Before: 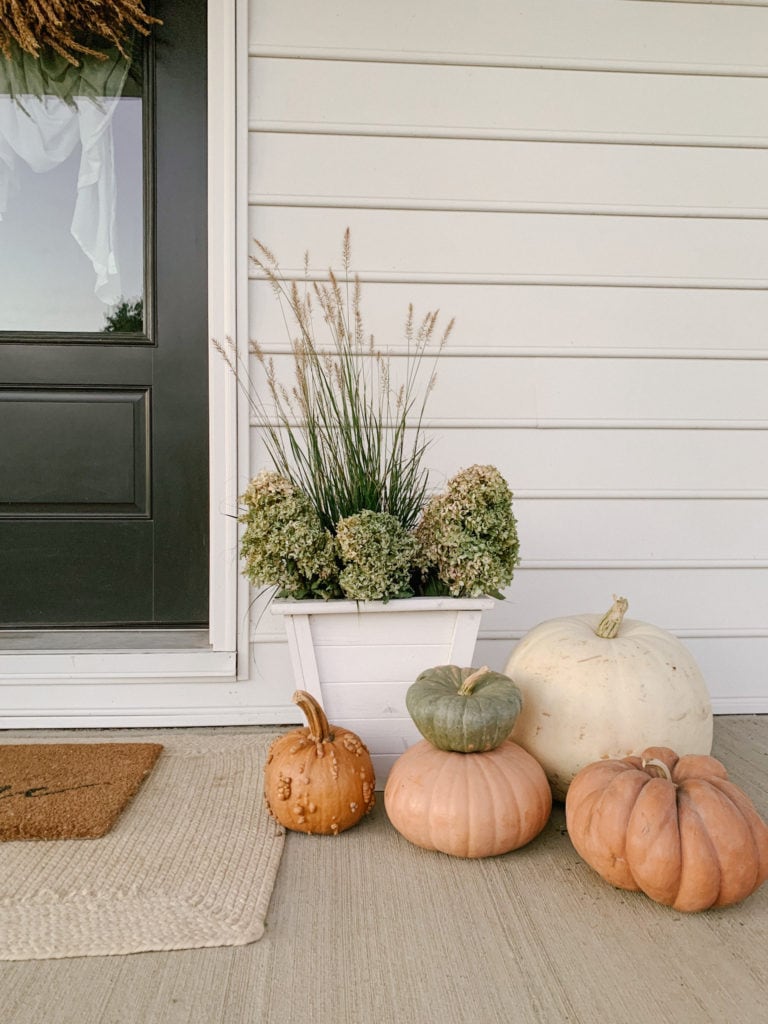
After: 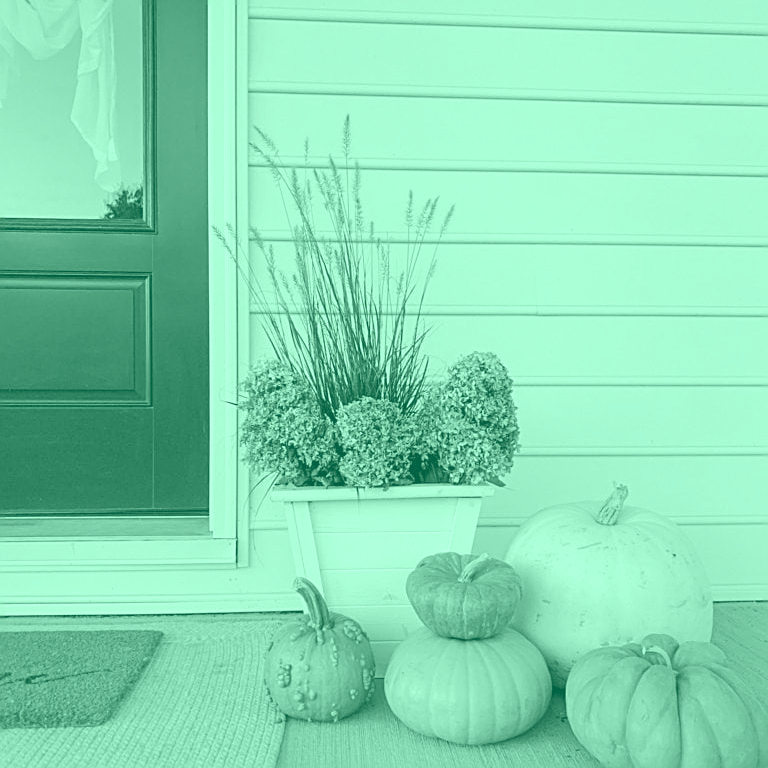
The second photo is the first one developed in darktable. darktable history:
colorize: hue 147.6°, saturation 65%, lightness 21.64%
exposure: black level correction 0, exposure 1.1 EV, compensate exposure bias true, compensate highlight preservation false
sharpen: on, module defaults
color balance rgb: linear chroma grading › global chroma 33.4%
crop: top 11.038%, bottom 13.962%
